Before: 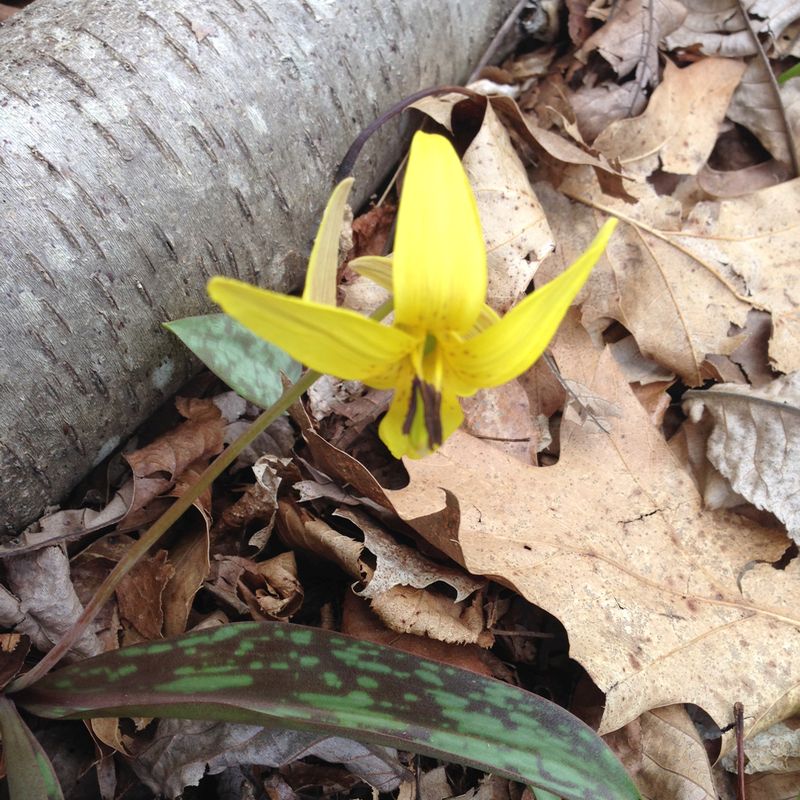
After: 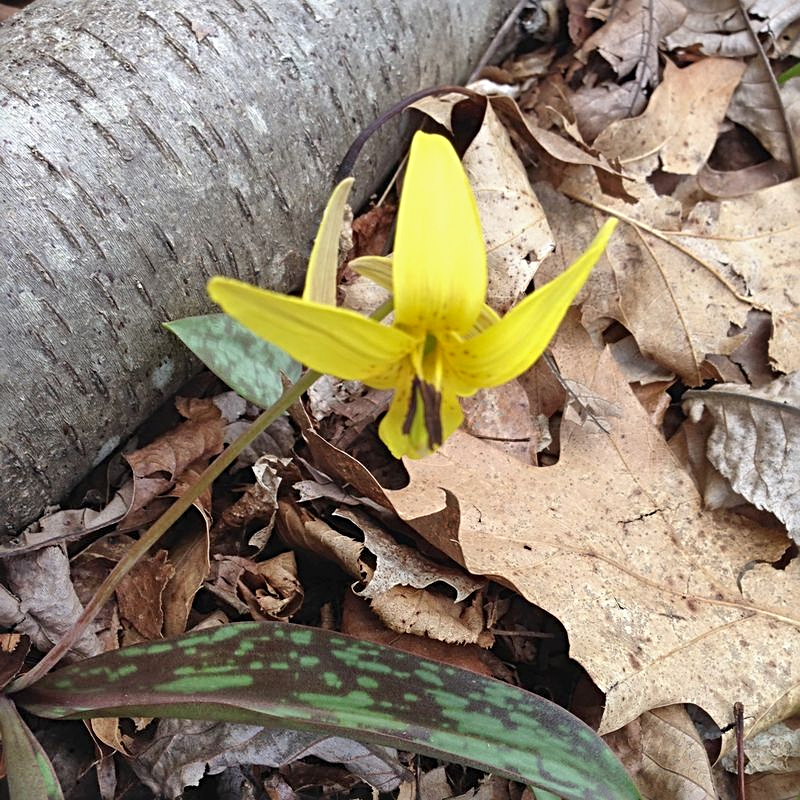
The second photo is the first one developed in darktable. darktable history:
sharpen: radius 3.133
tone equalizer: -7 EV 0.204 EV, -6 EV 0.144 EV, -5 EV 0.068 EV, -4 EV 0.028 EV, -2 EV -0.019 EV, -1 EV -0.063 EV, +0 EV -0.076 EV
shadows and highlights: soften with gaussian
